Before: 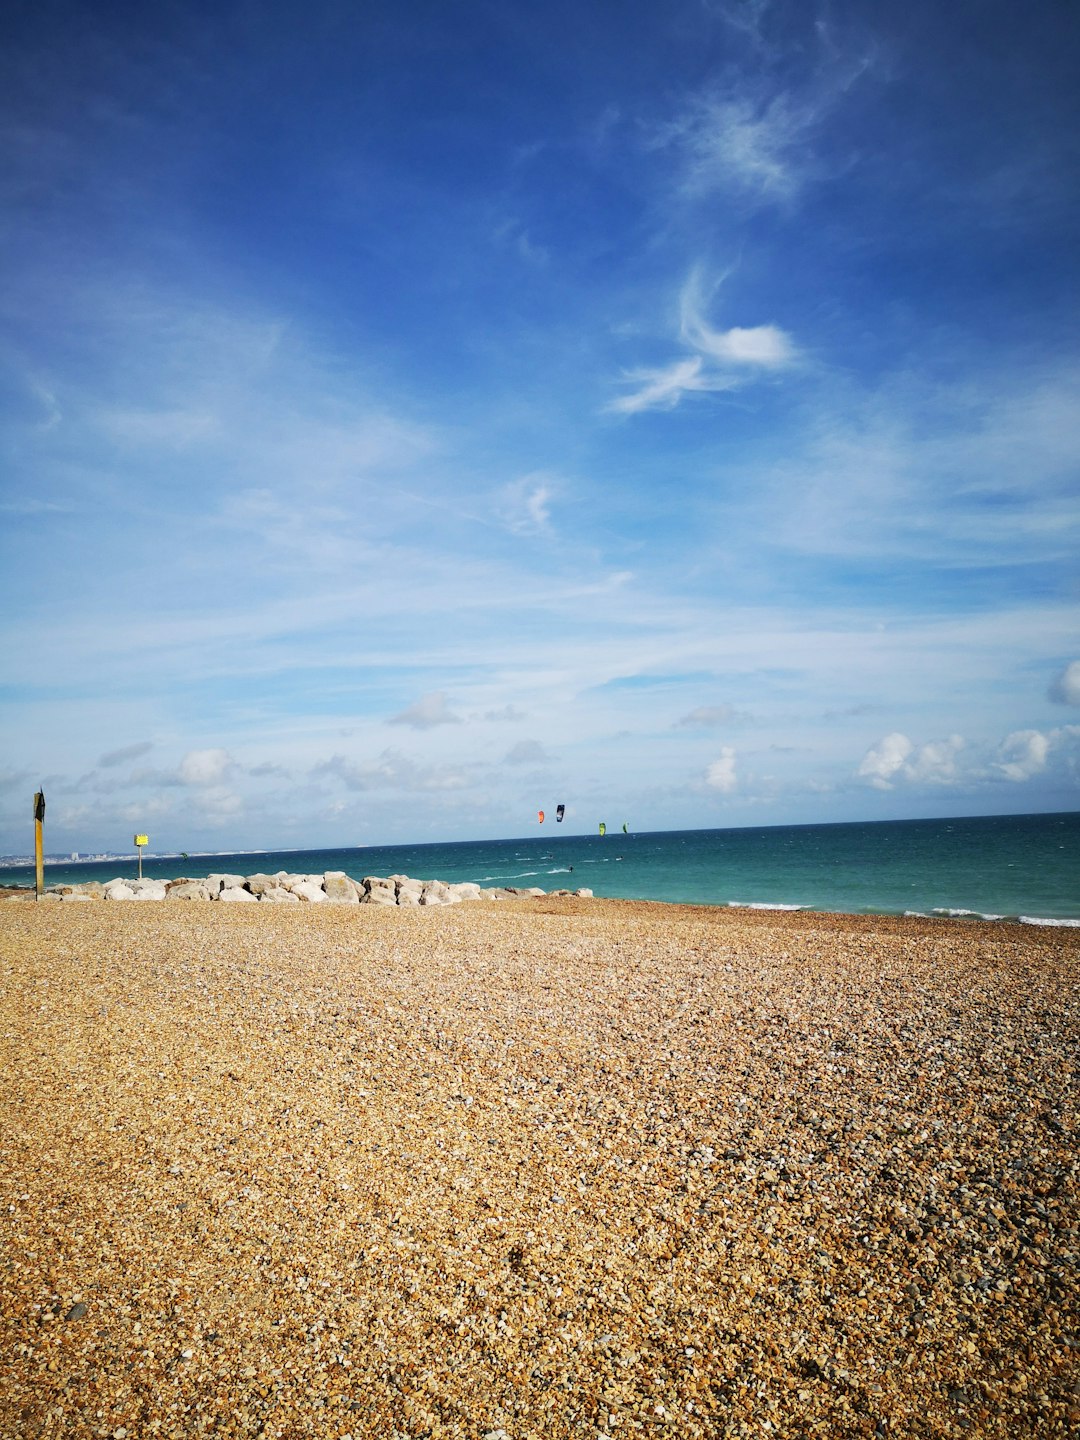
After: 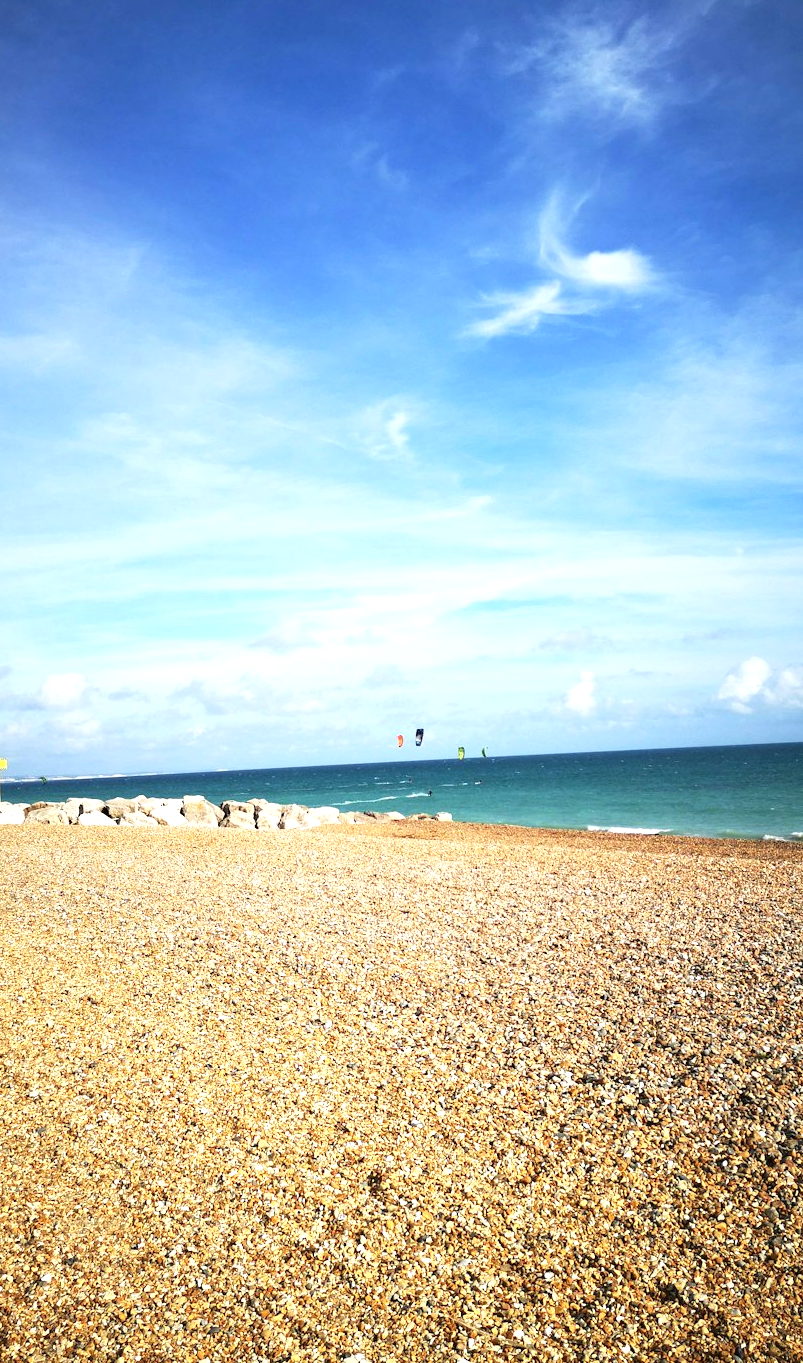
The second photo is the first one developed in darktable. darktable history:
exposure: exposure 0.769 EV, compensate exposure bias true, compensate highlight preservation false
crop and rotate: left 13.111%, top 5.286%, right 12.526%
